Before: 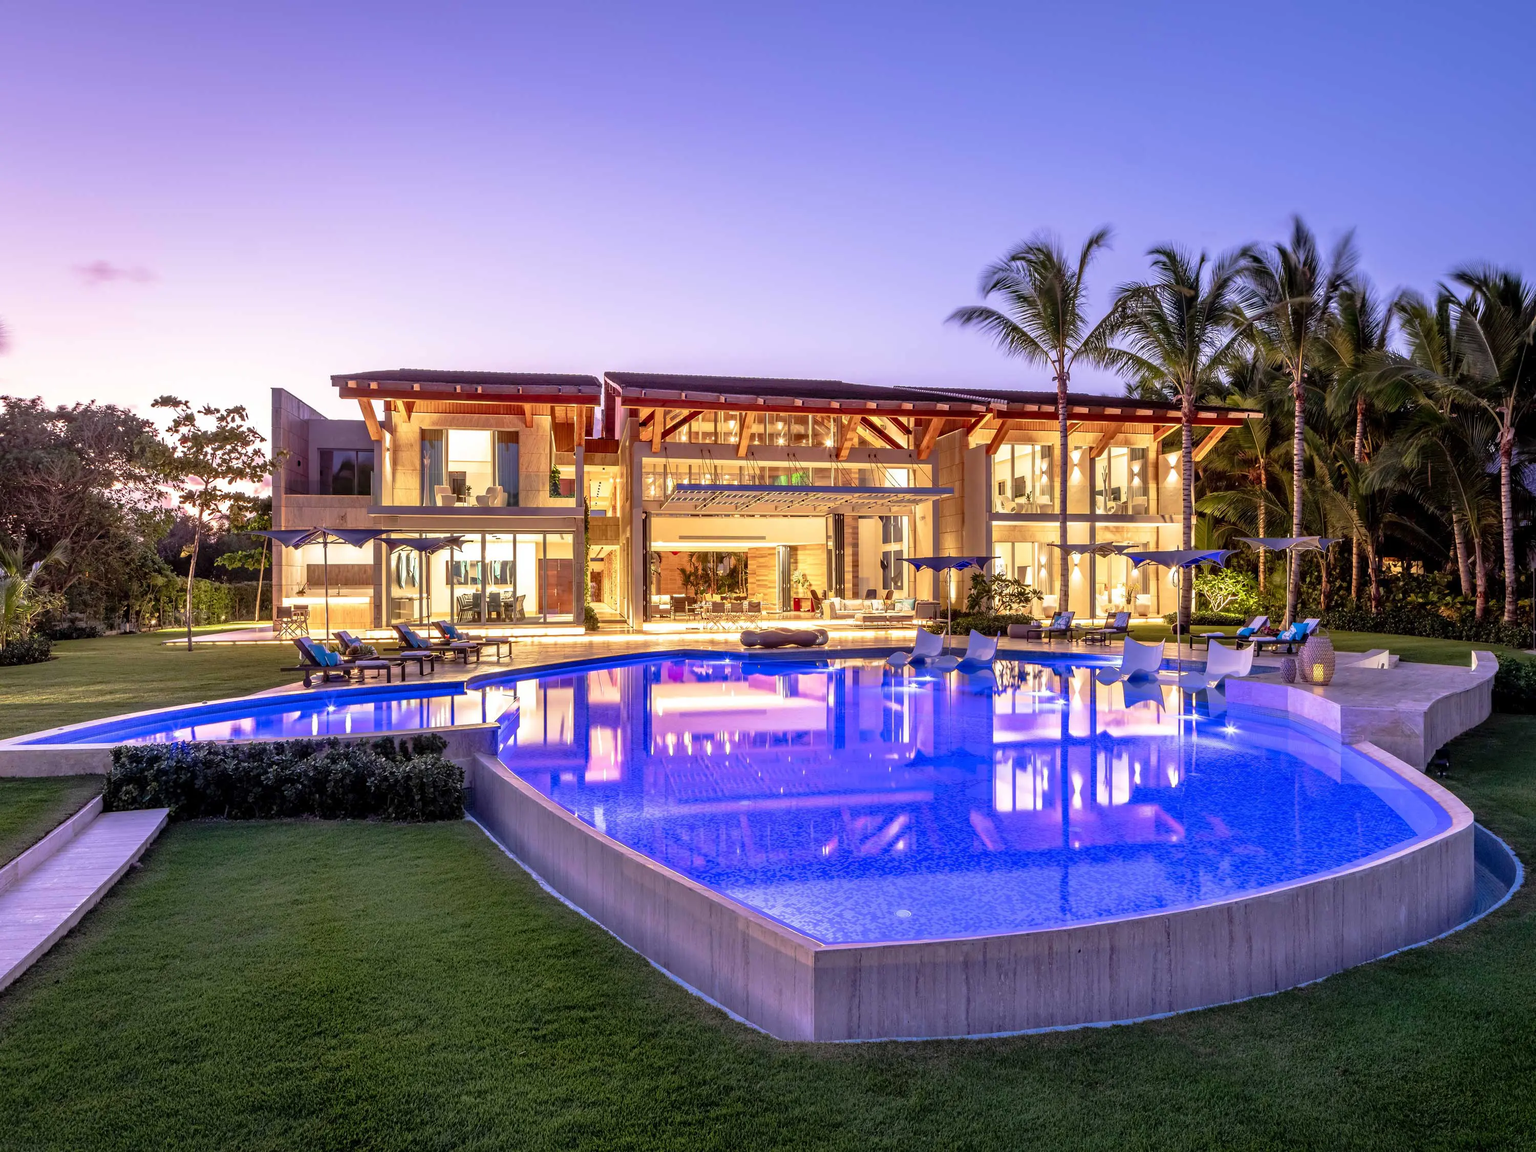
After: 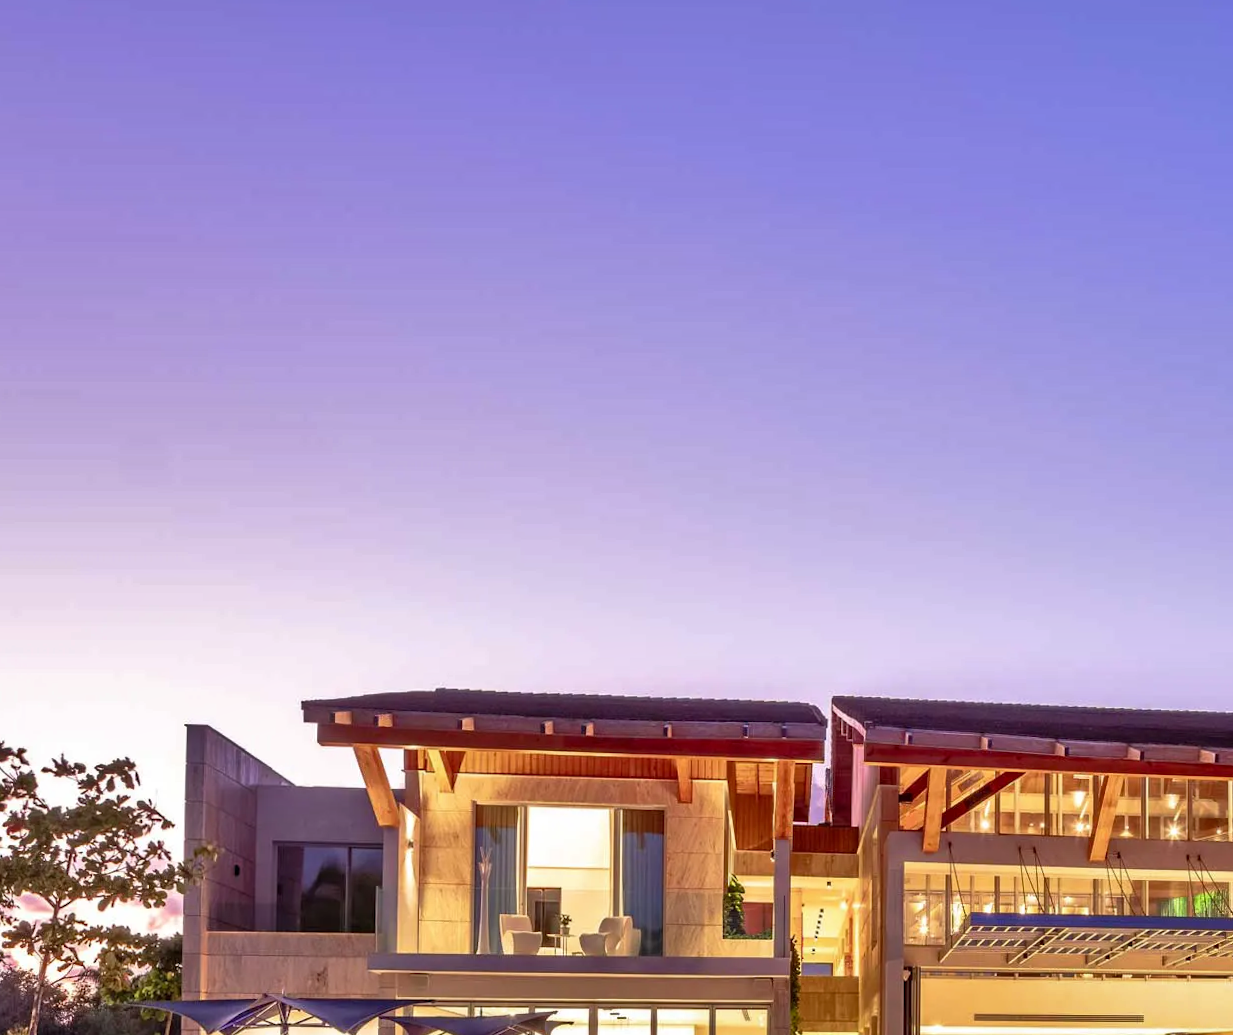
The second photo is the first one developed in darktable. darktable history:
crop and rotate: left 10.817%, top 0.062%, right 47.194%, bottom 53.626%
shadows and highlights: radius 108.52, shadows 23.73, highlights -59.32, low approximation 0.01, soften with gaussian
rotate and perspective: rotation 0.226°, lens shift (vertical) -0.042, crop left 0.023, crop right 0.982, crop top 0.006, crop bottom 0.994
